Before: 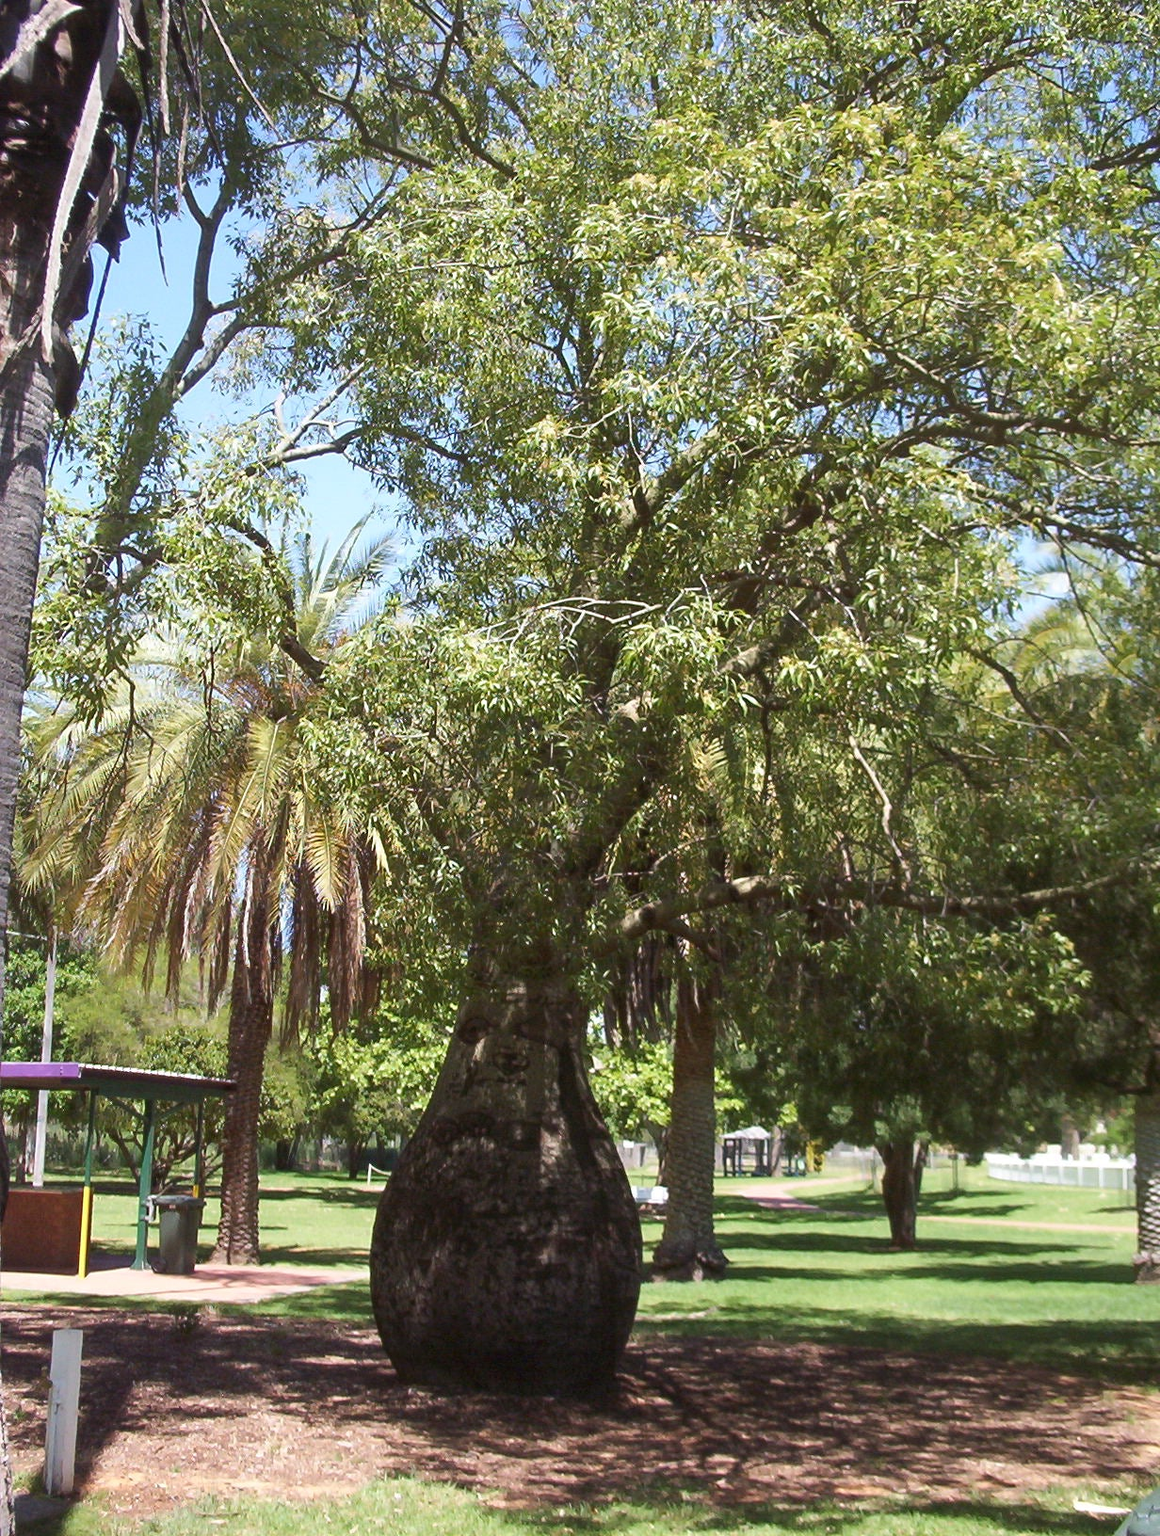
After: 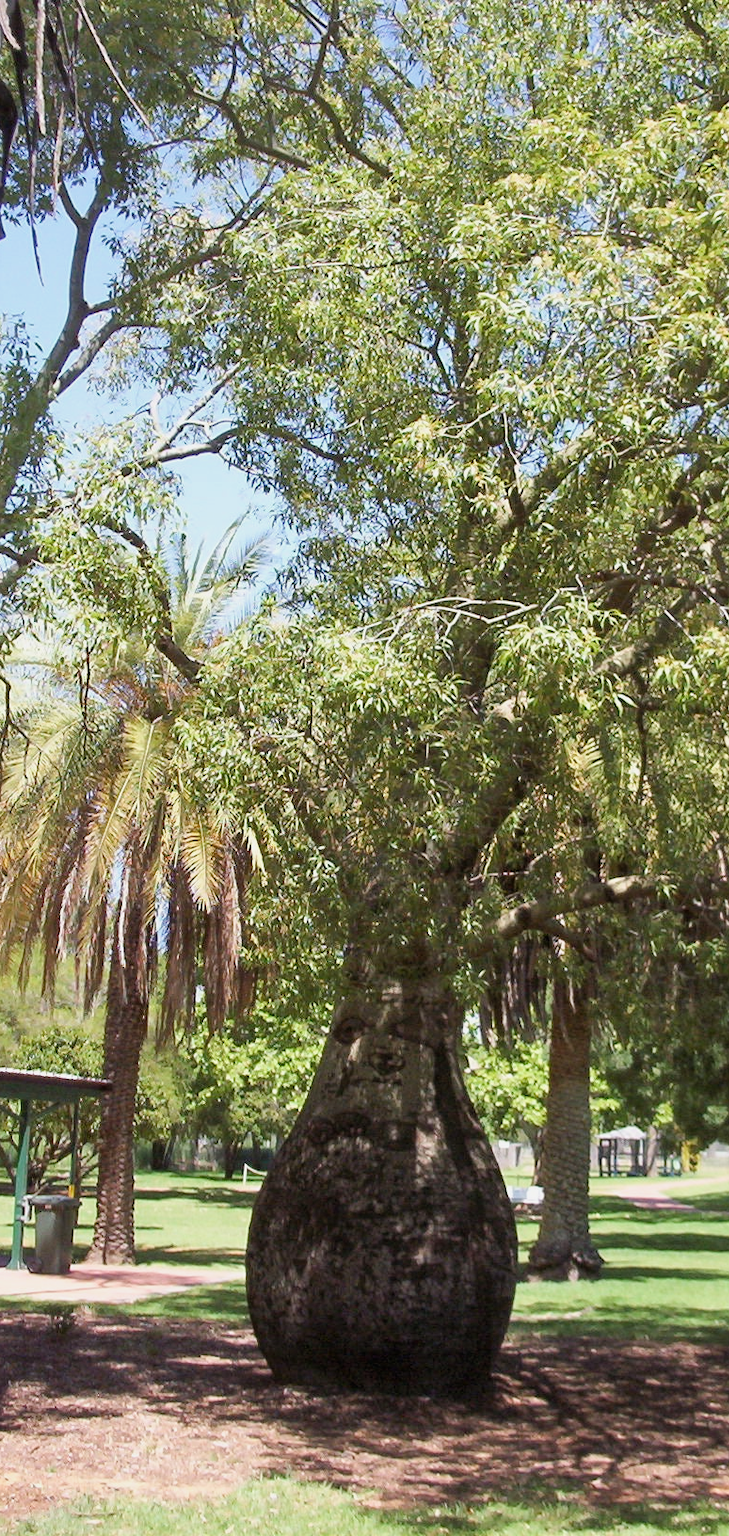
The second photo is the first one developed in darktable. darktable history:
tone equalizer: edges refinement/feathering 500, mask exposure compensation -1.57 EV, preserve details no
crop: left 10.771%, right 26.302%
filmic rgb: middle gray luminance 18.4%, black relative exposure -11.22 EV, white relative exposure 3.69 EV, target black luminance 0%, hardness 5.82, latitude 57.48%, contrast 0.964, shadows ↔ highlights balance 49.59%
exposure: black level correction 0.001, exposure 0.5 EV, compensate highlight preservation false
shadows and highlights: shadows 36.22, highlights -27.03, soften with gaussian
